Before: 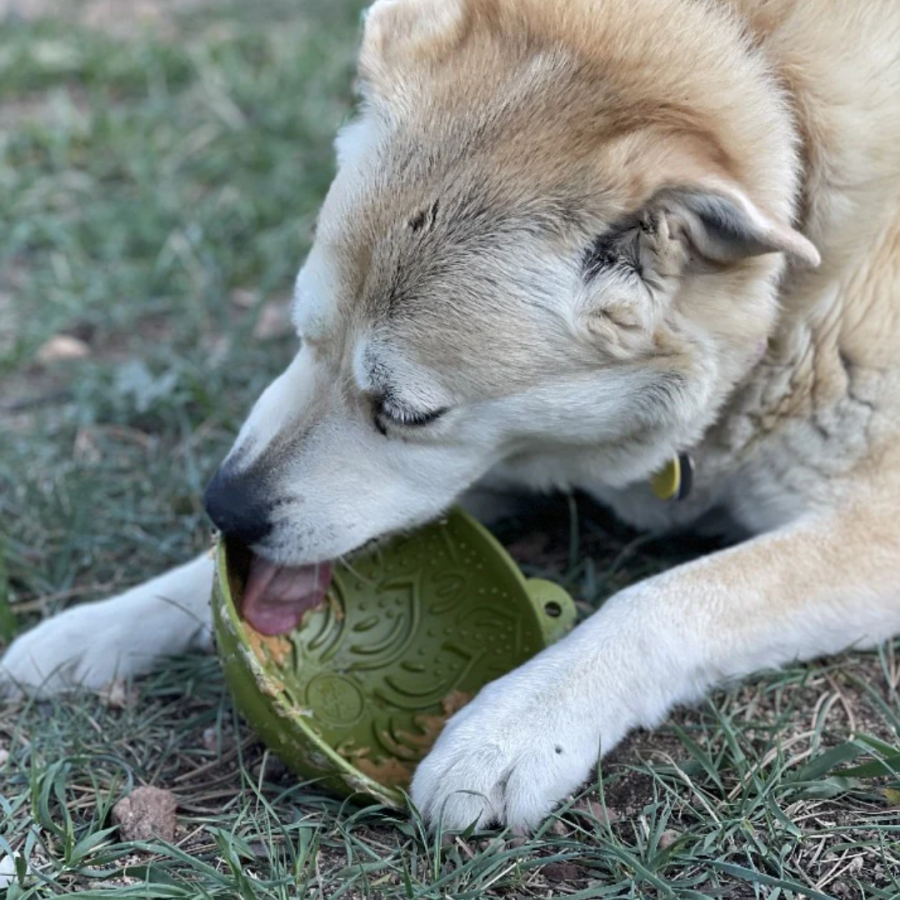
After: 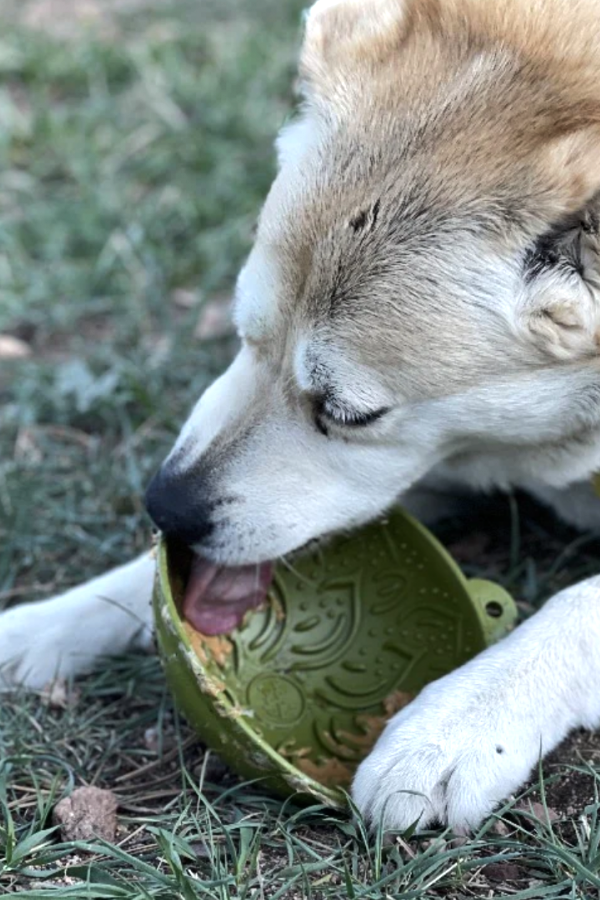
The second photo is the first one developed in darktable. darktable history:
crop and rotate: left 6.617%, right 26.717%
tone equalizer: -8 EV -0.417 EV, -7 EV -0.389 EV, -6 EV -0.333 EV, -5 EV -0.222 EV, -3 EV 0.222 EV, -2 EV 0.333 EV, -1 EV 0.389 EV, +0 EV 0.417 EV, edges refinement/feathering 500, mask exposure compensation -1.57 EV, preserve details no
